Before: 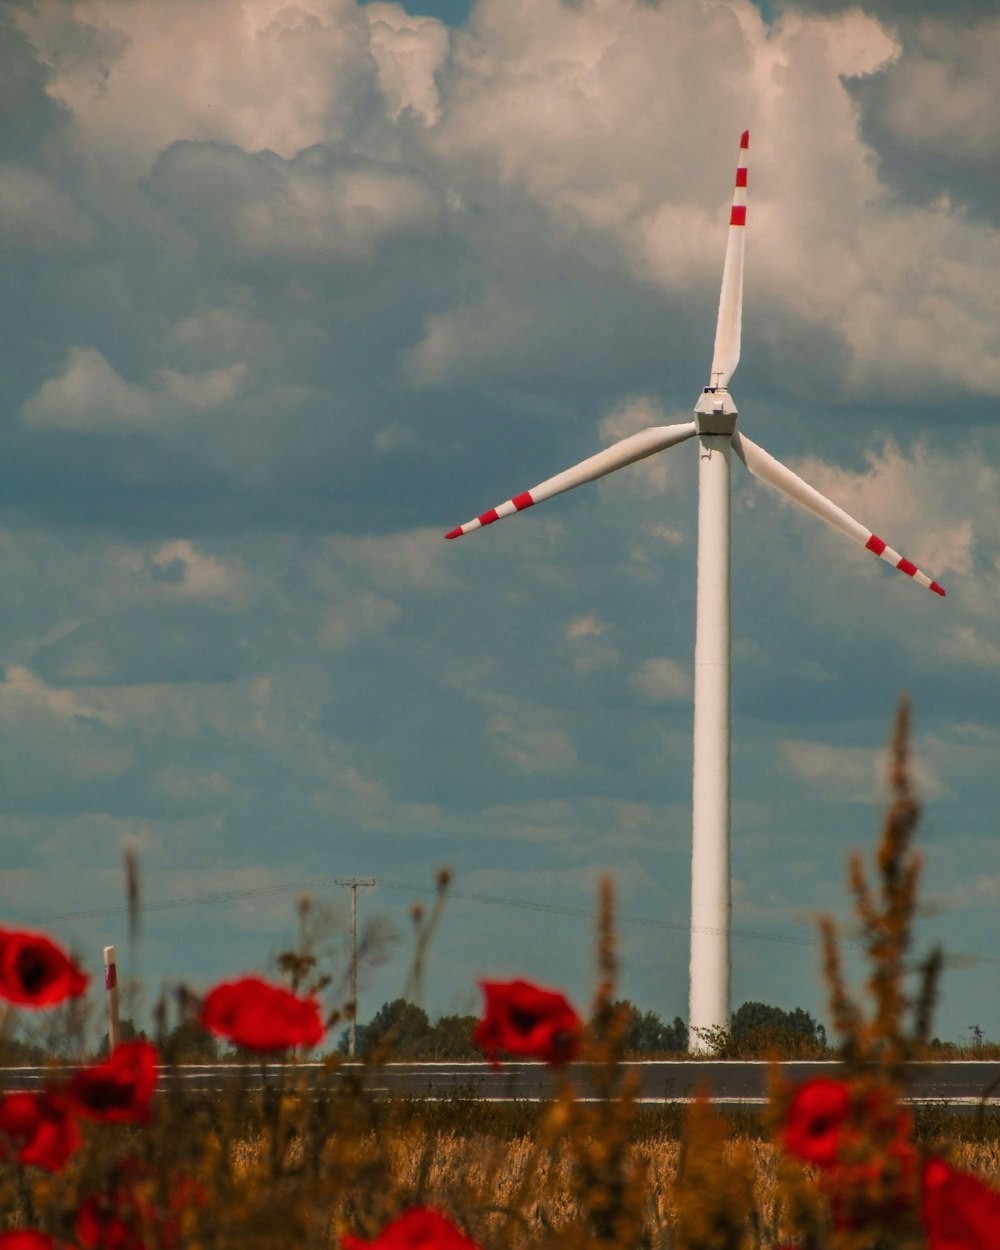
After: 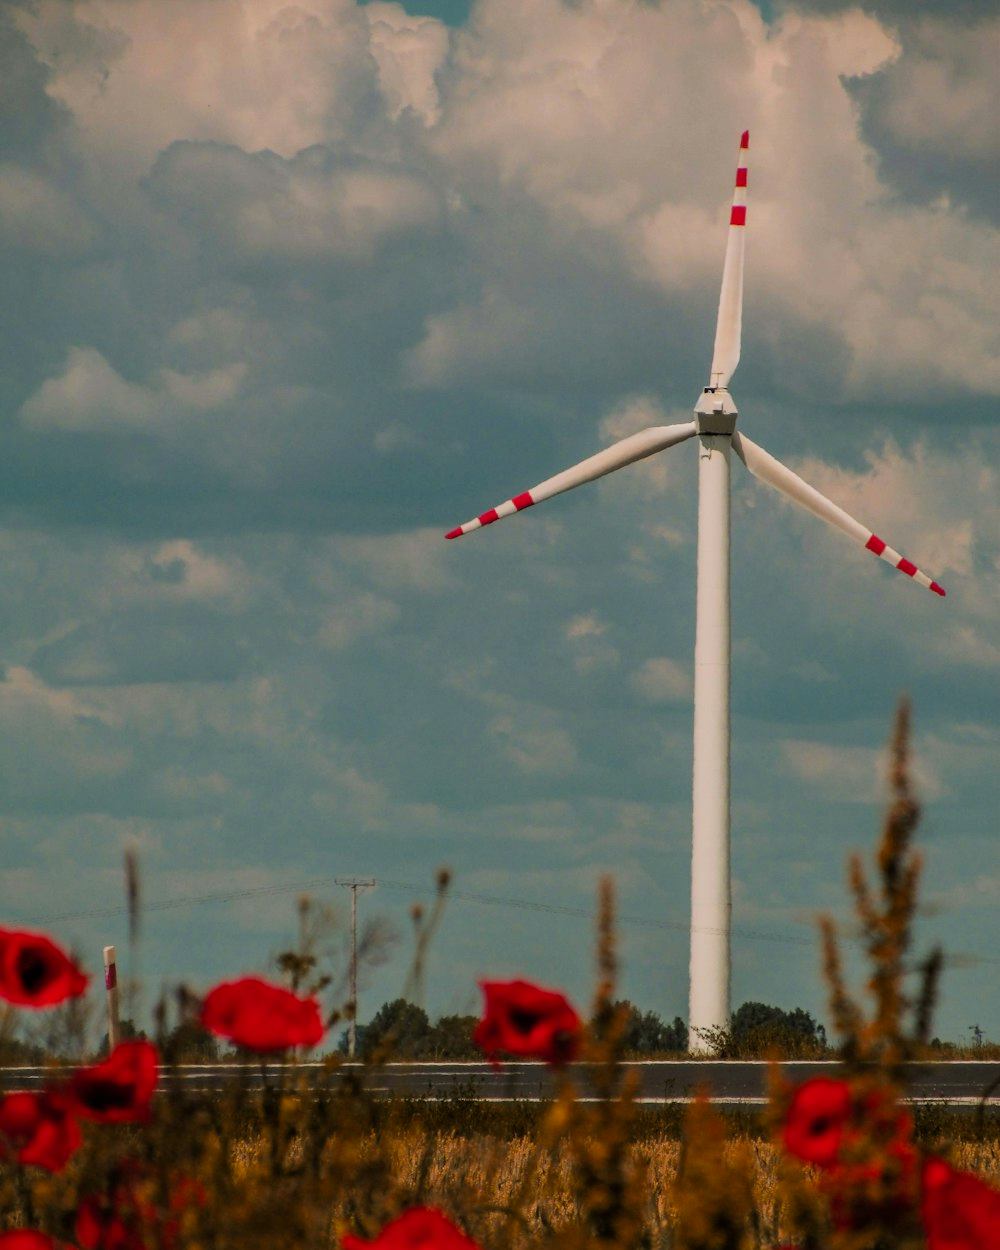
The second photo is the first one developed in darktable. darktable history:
color zones: curves: ch0 [(0.254, 0.492) (0.724, 0.62)]; ch1 [(0.25, 0.528) (0.719, 0.796)]; ch2 [(0, 0.472) (0.25, 0.5) (0.73, 0.184)]
filmic rgb: black relative exposure -8.15 EV, white relative exposure 3.77 EV, threshold 5.99 EV, hardness 4.41, color science v6 (2022), enable highlight reconstruction true
